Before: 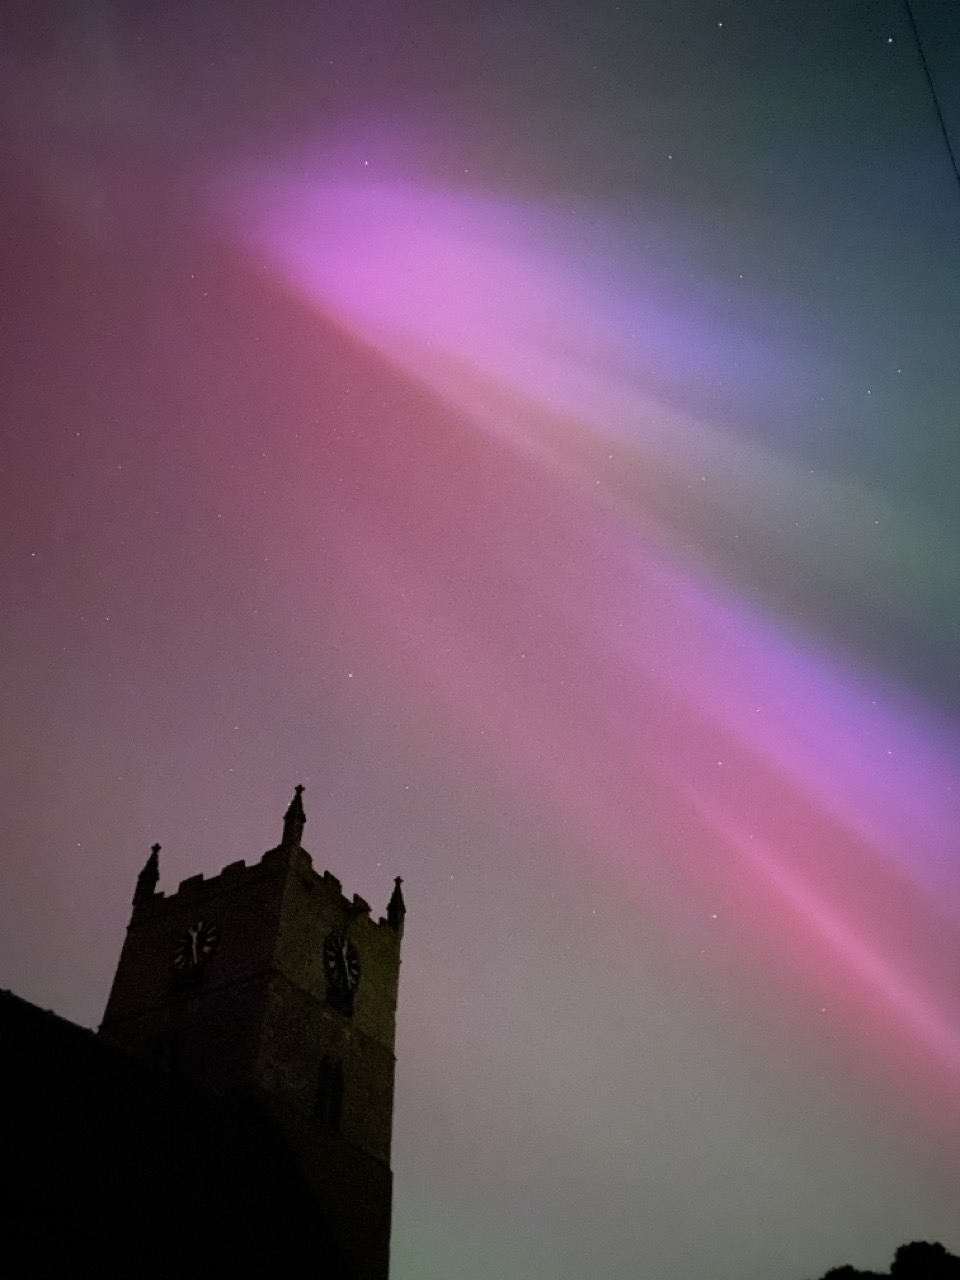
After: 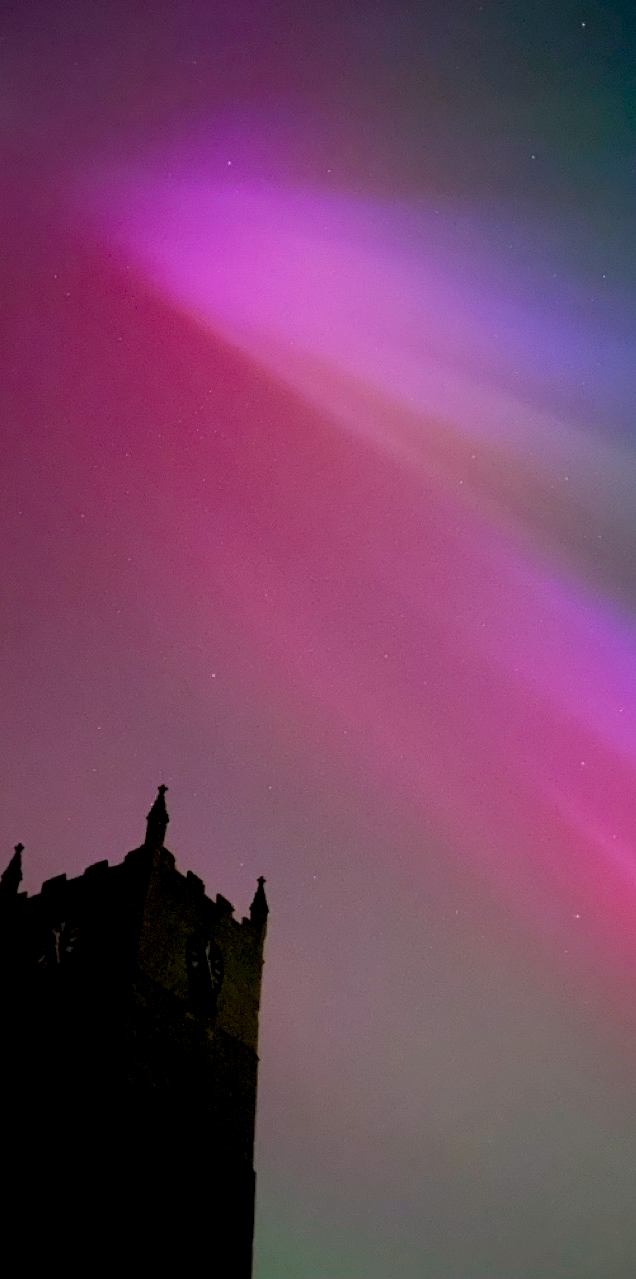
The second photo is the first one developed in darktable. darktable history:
crop and rotate: left 14.331%, right 19.322%
color balance rgb: highlights gain › chroma 1.474%, highlights gain › hue 306.72°, global offset › luminance -0.474%, perceptual saturation grading › global saturation 20%, perceptual saturation grading › highlights -25.632%, perceptual saturation grading › shadows 49.58%, global vibrance 20%
exposure: exposure -0.015 EV, compensate exposure bias true, compensate highlight preservation false
